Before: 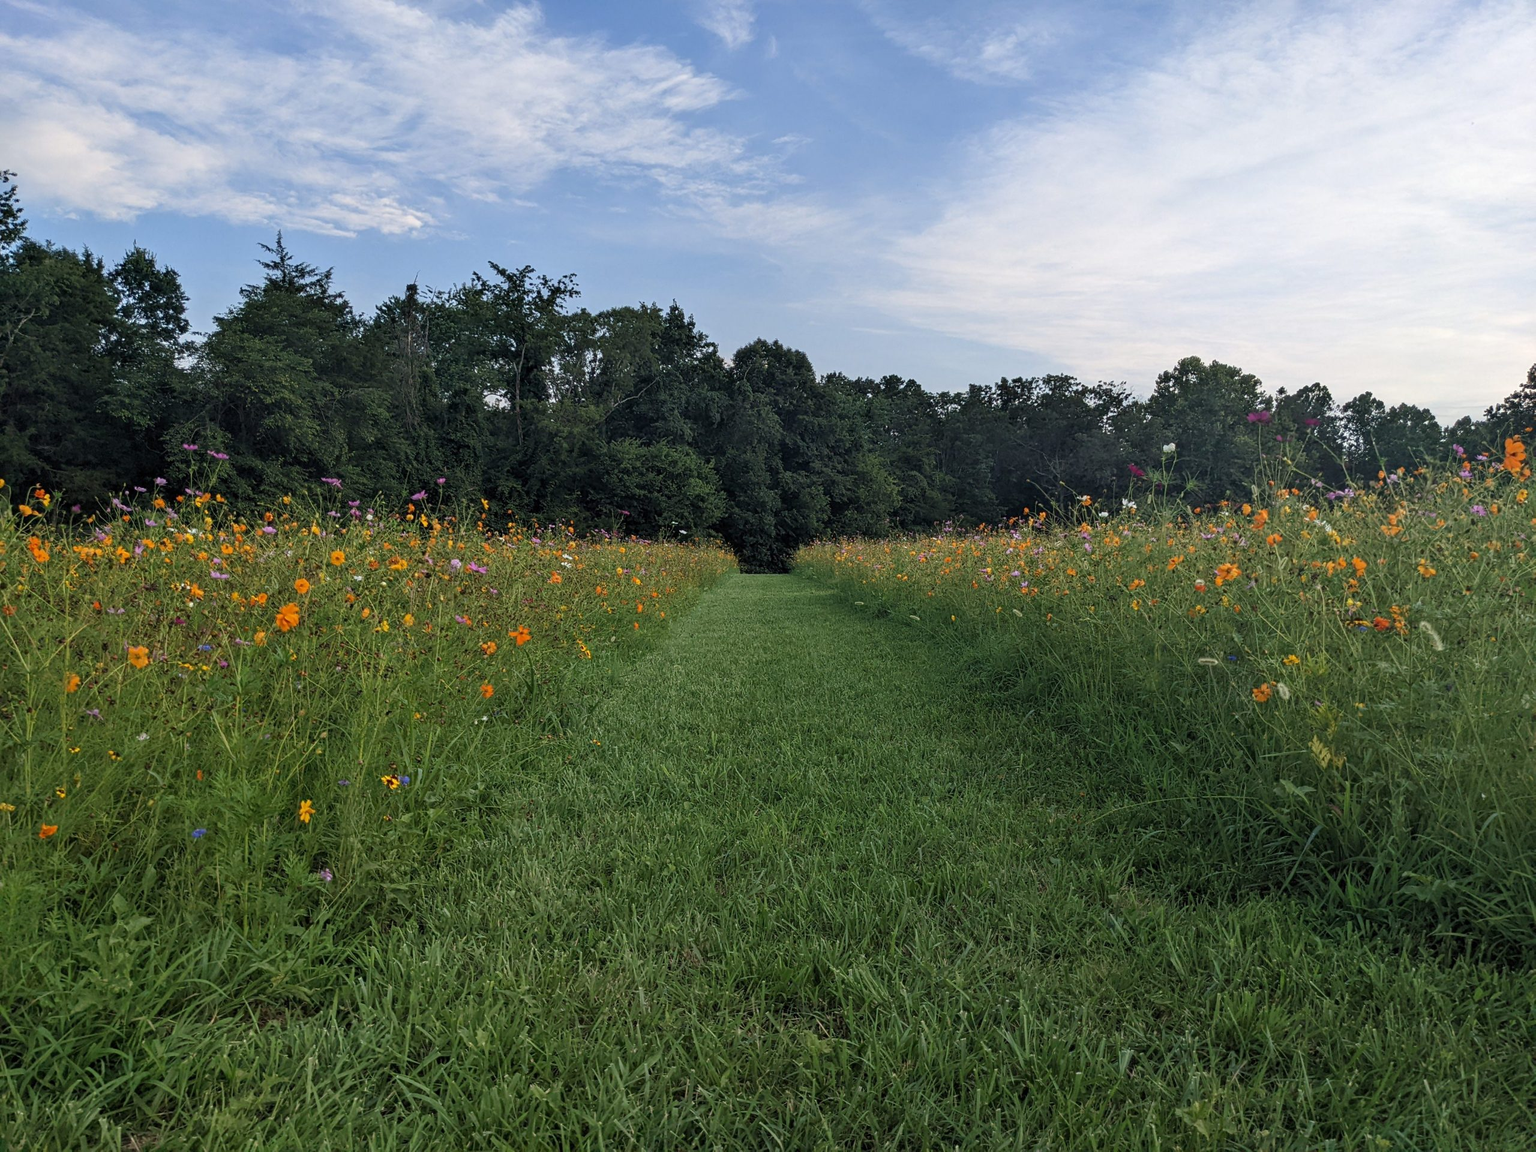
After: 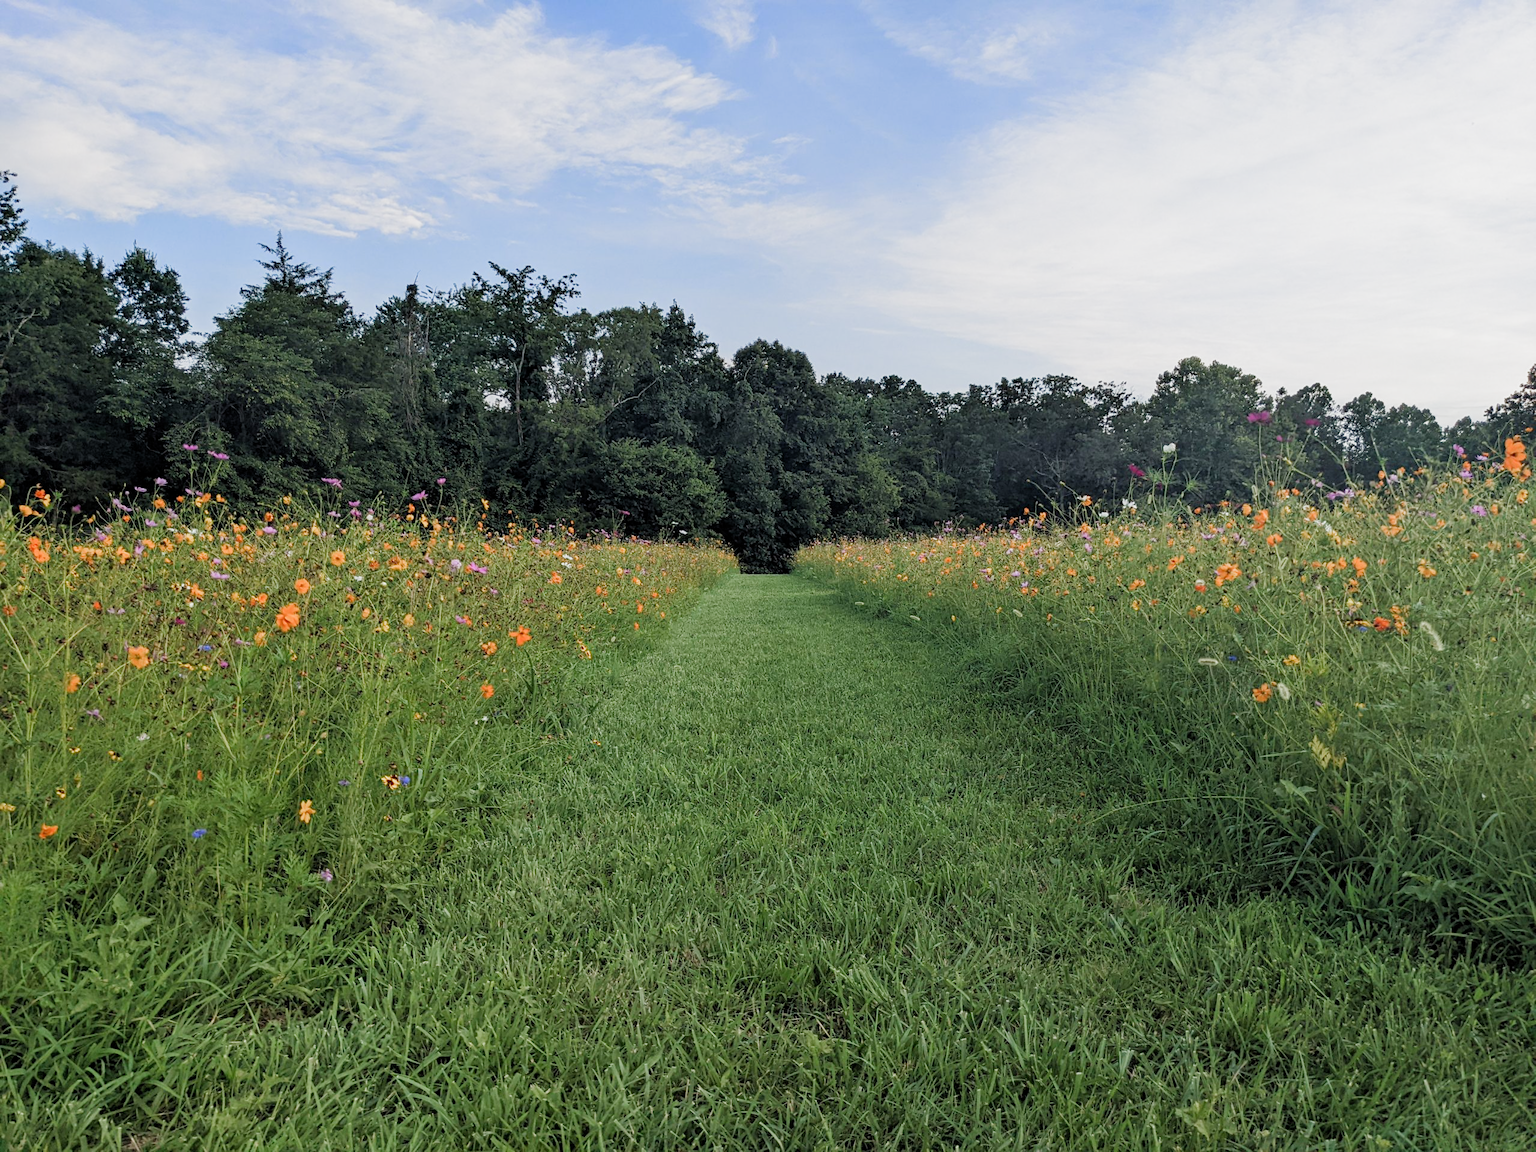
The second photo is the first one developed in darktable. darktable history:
exposure: exposure 0.781 EV, compensate highlight preservation false
filmic rgb: middle gray luminance 18.42%, black relative exposure -11.25 EV, white relative exposure 3.75 EV, threshold 6 EV, target black luminance 0%, hardness 5.87, latitude 57.4%, contrast 0.963, shadows ↔ highlights balance 49.98%, add noise in highlights 0, preserve chrominance luminance Y, color science v3 (2019), use custom middle-gray values true, iterations of high-quality reconstruction 0, contrast in highlights soft, enable highlight reconstruction true
